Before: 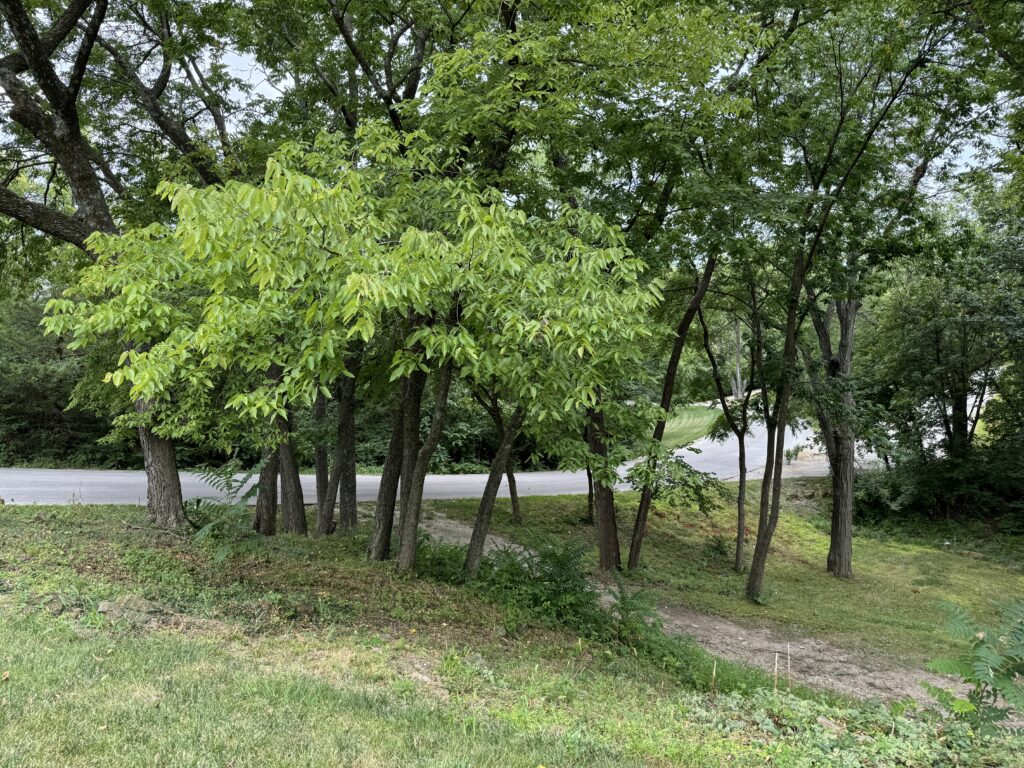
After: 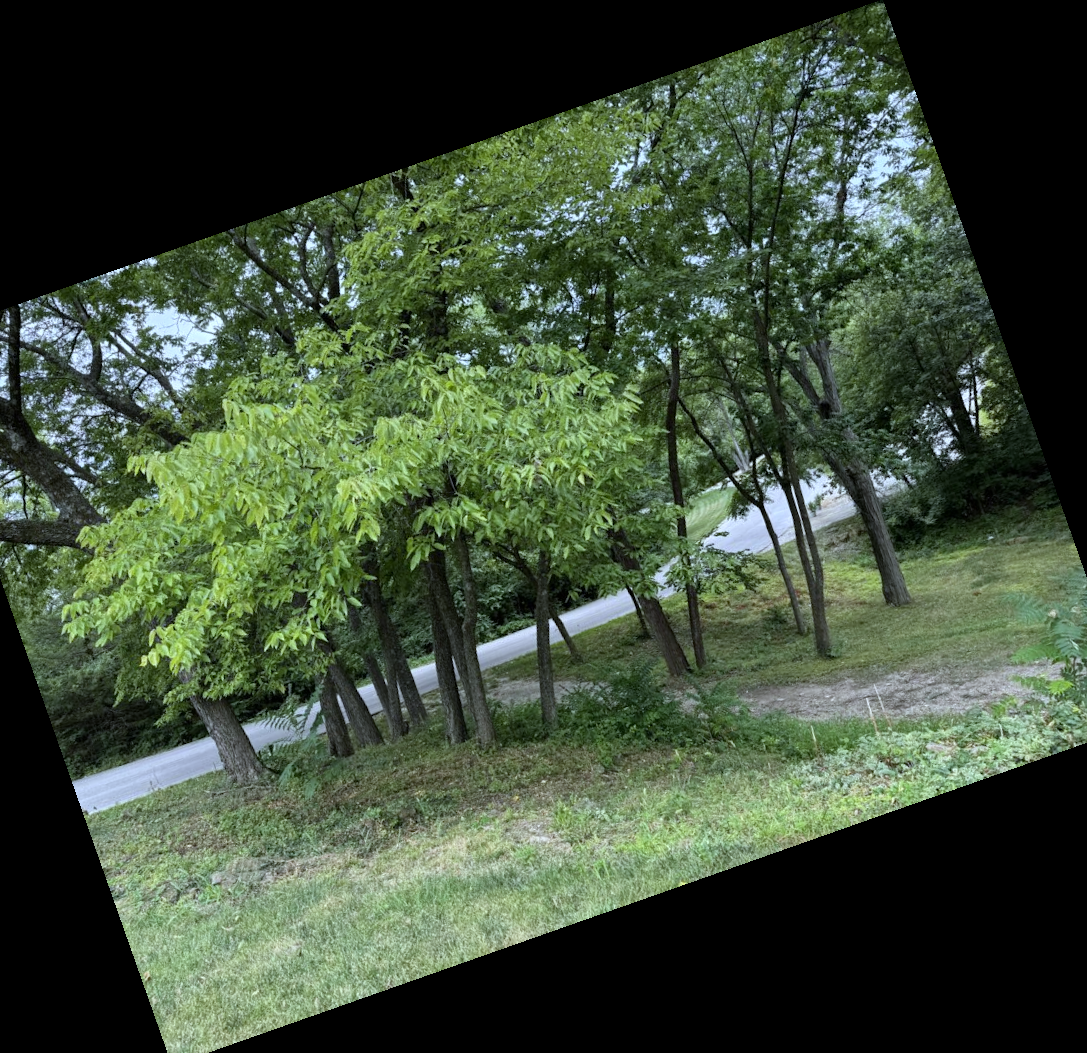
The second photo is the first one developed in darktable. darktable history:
white balance: red 0.924, blue 1.095
crop and rotate: angle 19.43°, left 6.812%, right 4.125%, bottom 1.087%
